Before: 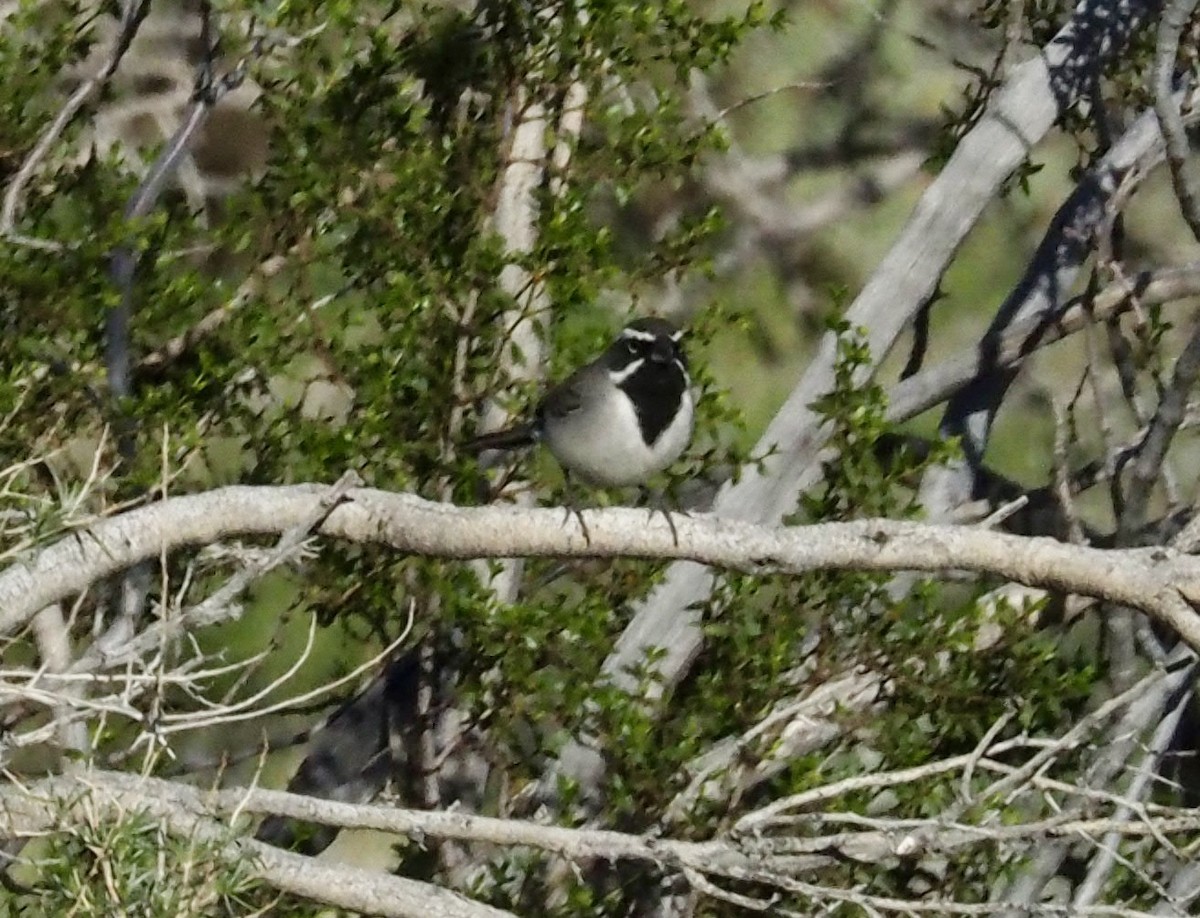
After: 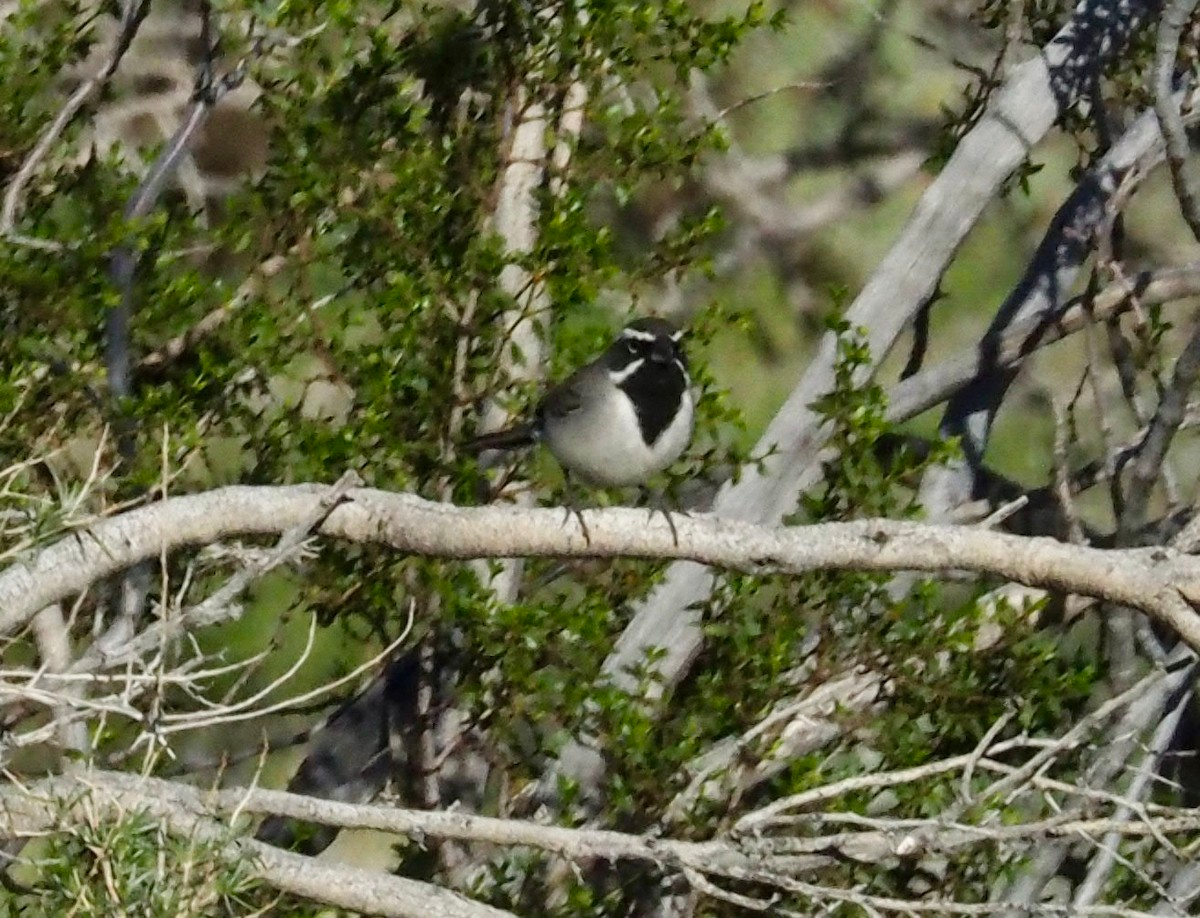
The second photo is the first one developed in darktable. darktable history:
shadows and highlights: shadows 20.75, highlights -81.82, soften with gaussian
